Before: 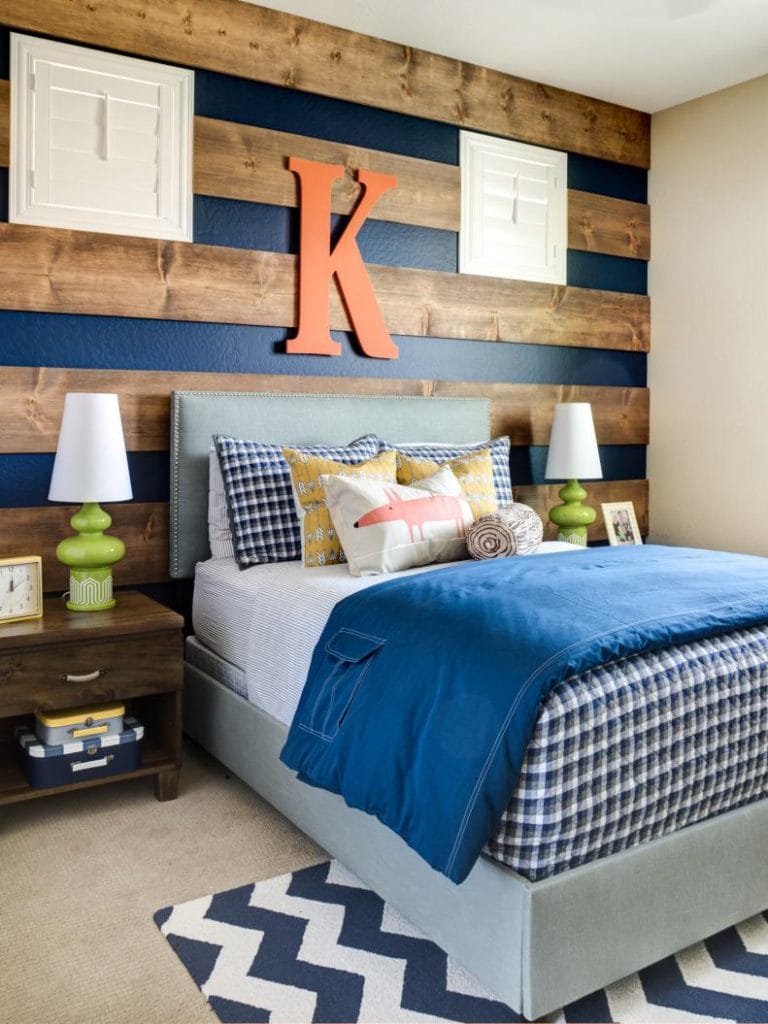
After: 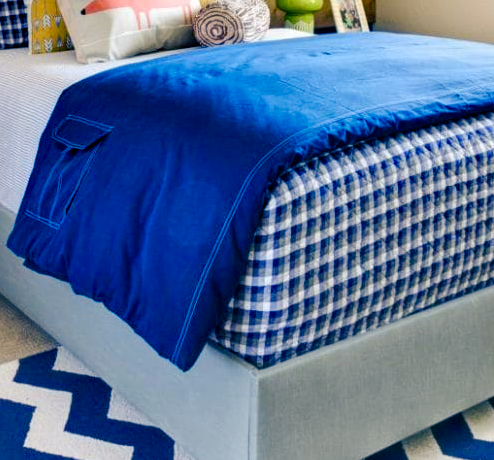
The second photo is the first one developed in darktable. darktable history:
crop and rotate: left 35.578%, top 50.173%, bottom 4.812%
color balance rgb: shadows lift › luminance -40.821%, shadows lift › chroma 14.172%, shadows lift › hue 258.18°, highlights gain › chroma 0.632%, highlights gain › hue 56.69°, global offset › luminance -0.297%, global offset › hue 258.59°, perceptual saturation grading › global saturation 20%, perceptual saturation grading › highlights -25.735%, perceptual saturation grading › shadows 50.389%, global vibrance 33.093%
shadows and highlights: soften with gaussian
